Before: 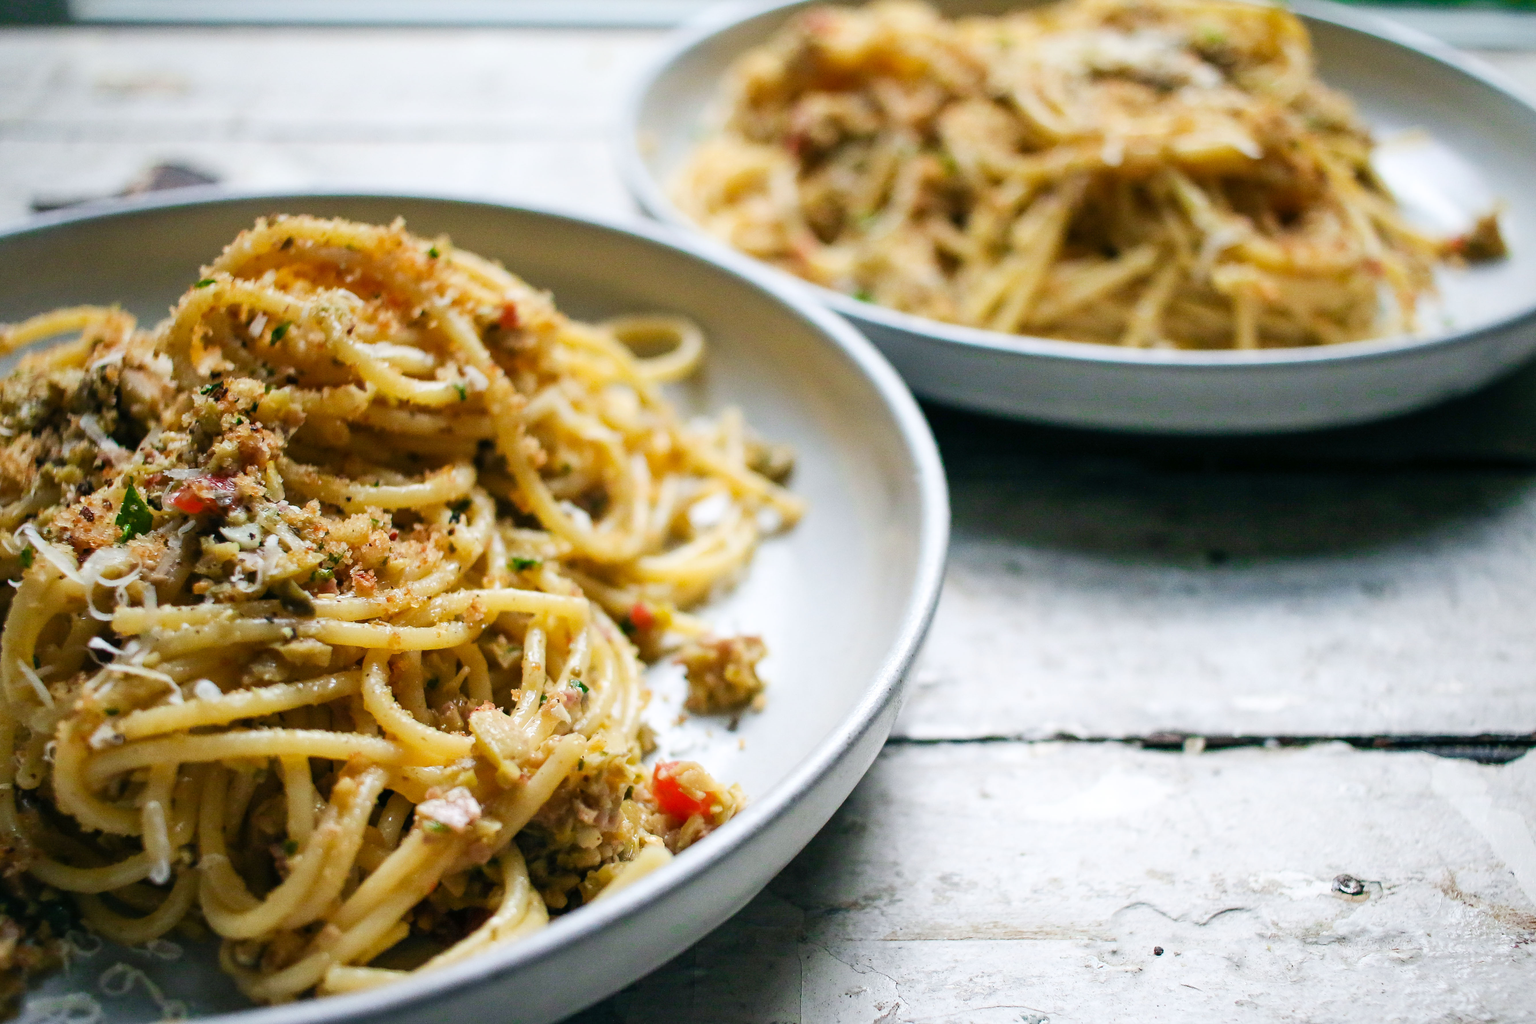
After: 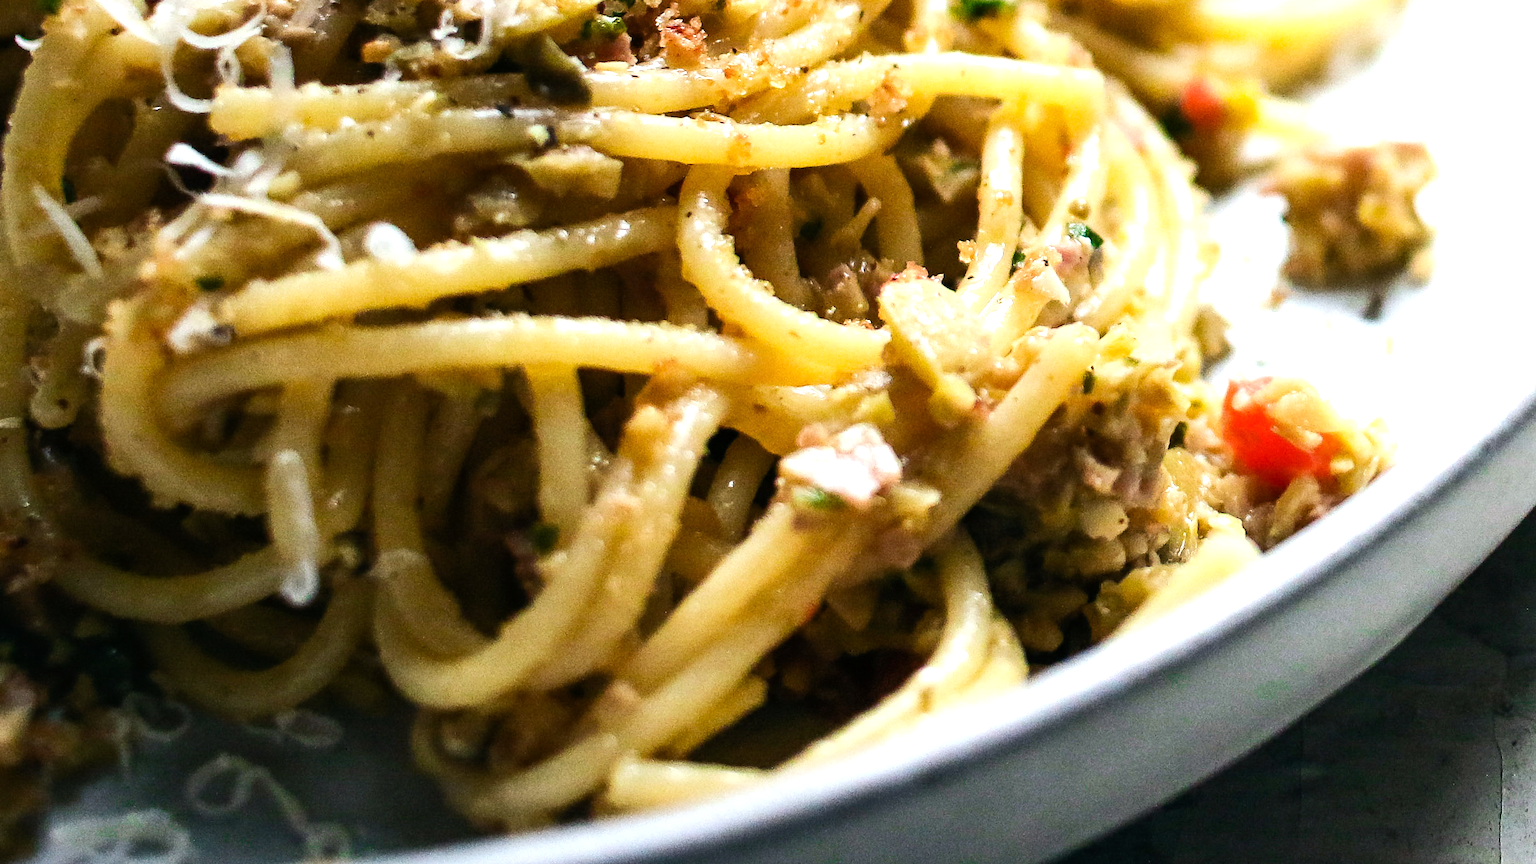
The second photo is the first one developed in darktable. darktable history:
crop and rotate: top 54.778%, right 46.61%, bottom 0.159%
tone equalizer: -8 EV -0.75 EV, -7 EV -0.7 EV, -6 EV -0.6 EV, -5 EV -0.4 EV, -3 EV 0.4 EV, -2 EV 0.6 EV, -1 EV 0.7 EV, +0 EV 0.75 EV, edges refinement/feathering 500, mask exposure compensation -1.57 EV, preserve details no
